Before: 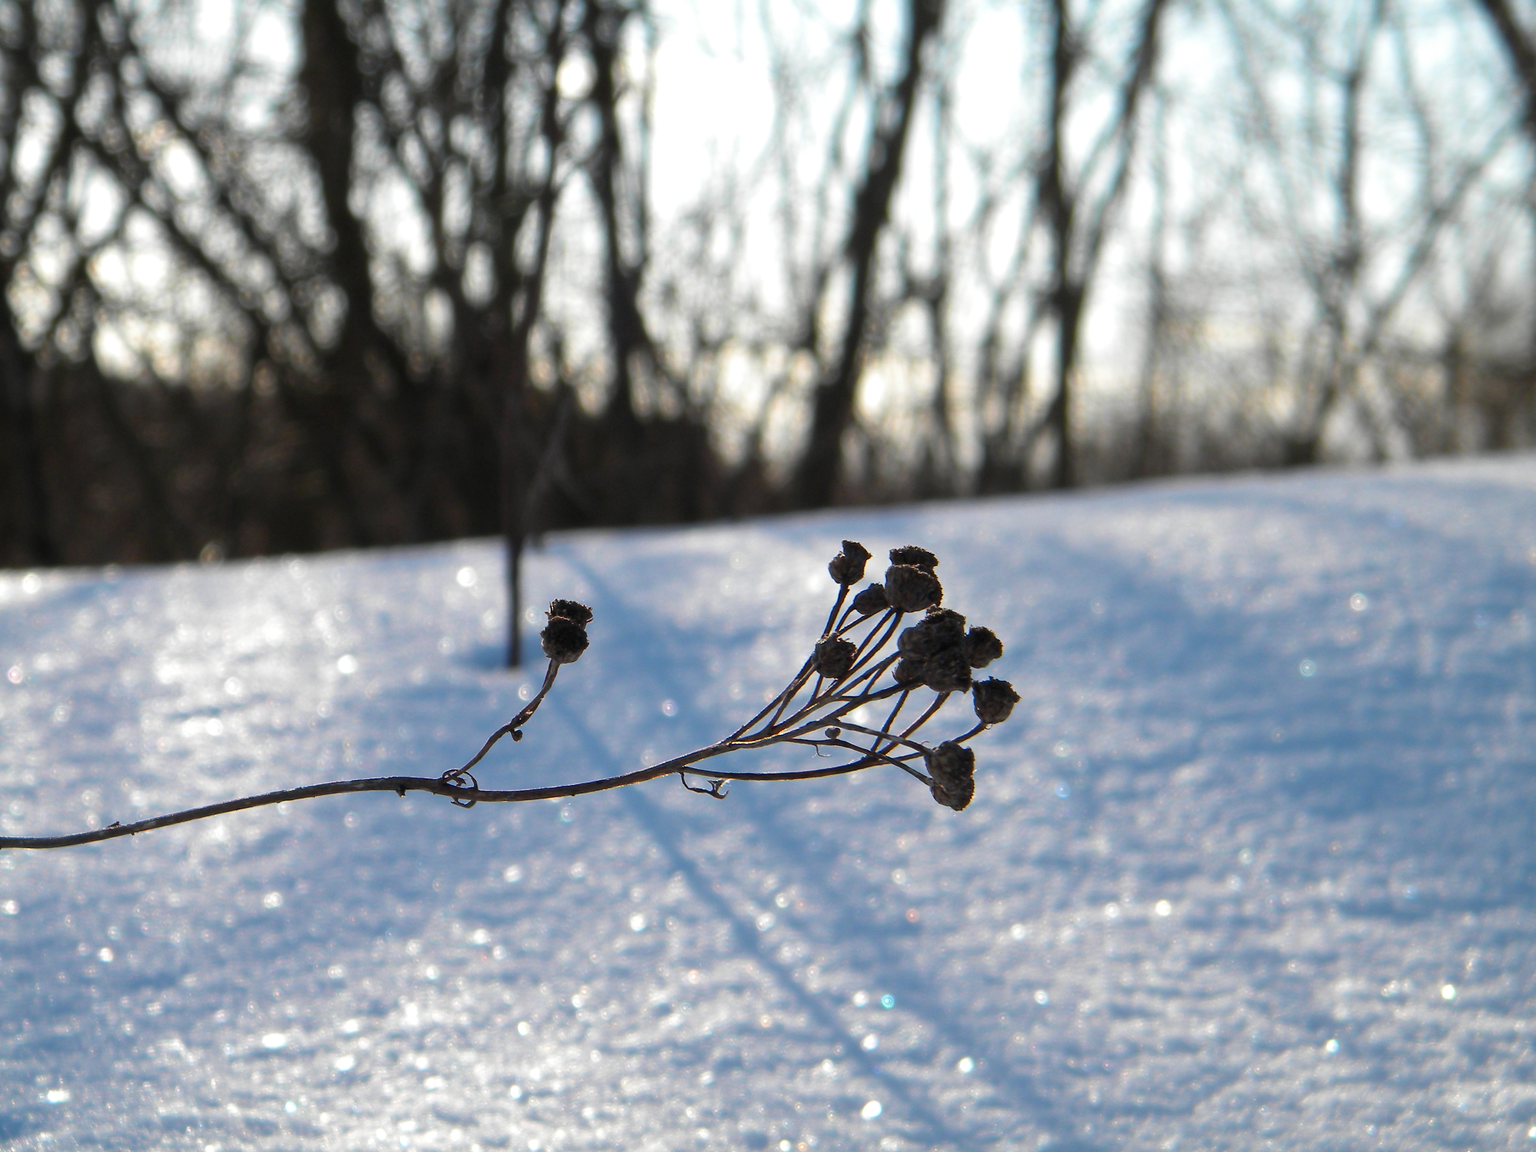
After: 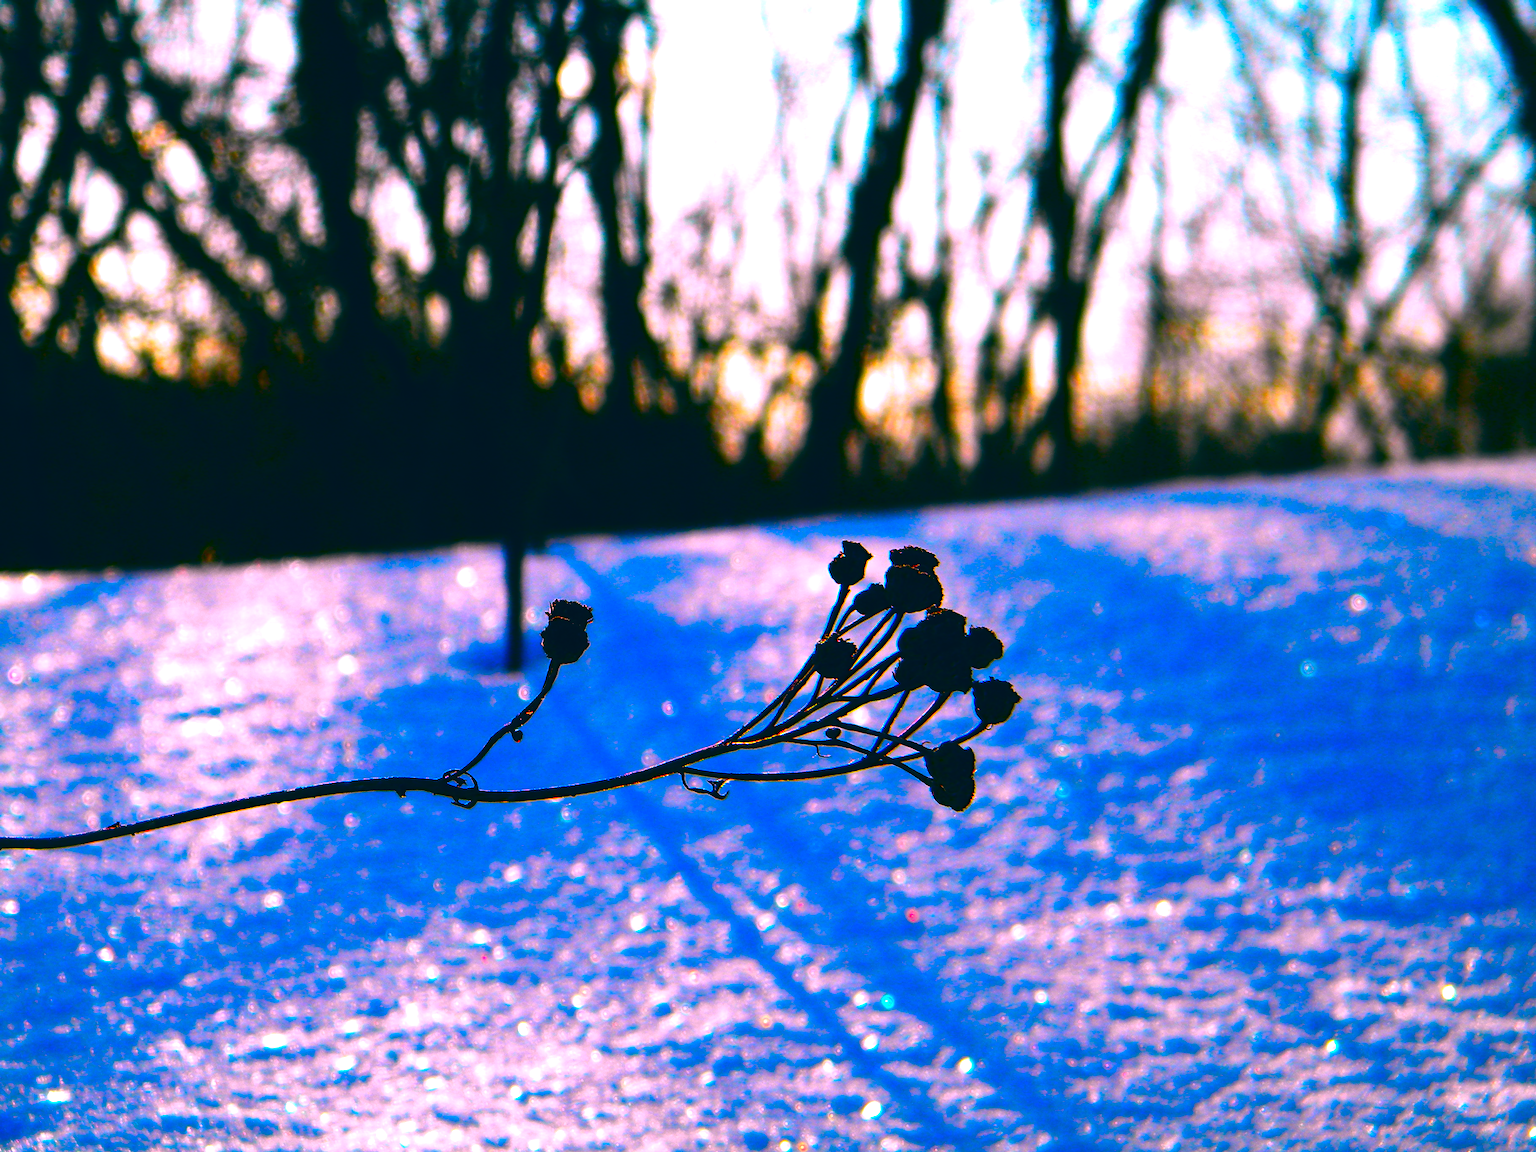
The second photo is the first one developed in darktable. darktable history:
color balance: lift [1.016, 0.983, 1, 1.017], gamma [0.78, 1.018, 1.043, 0.957], gain [0.786, 1.063, 0.937, 1.017], input saturation 118.26%, contrast 13.43%, contrast fulcrum 21.62%, output saturation 82.76%
tone equalizer: -8 EV -0.417 EV, -7 EV -0.389 EV, -6 EV -0.333 EV, -5 EV -0.222 EV, -3 EV 0.222 EV, -2 EV 0.333 EV, -1 EV 0.389 EV, +0 EV 0.417 EV, edges refinement/feathering 500, mask exposure compensation -1.57 EV, preserve details no
contrast brightness saturation: contrast 0.13, brightness -0.24, saturation 0.14
color correction: saturation 3
